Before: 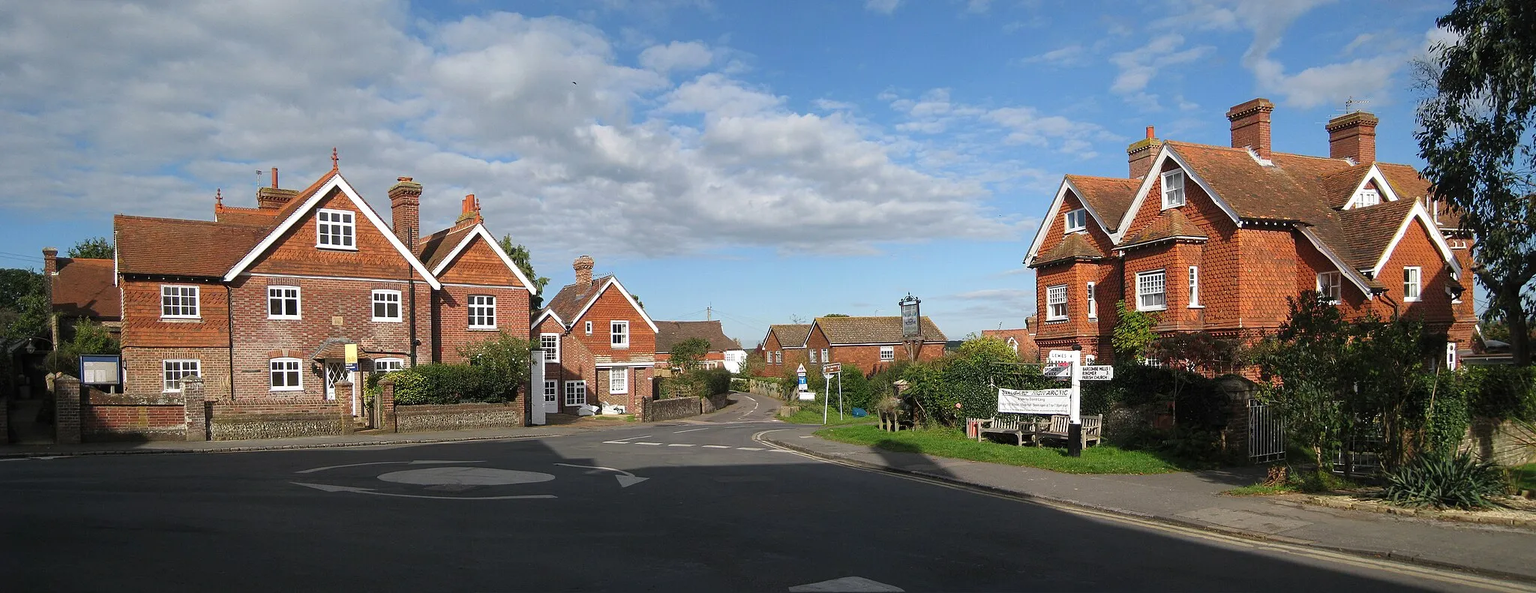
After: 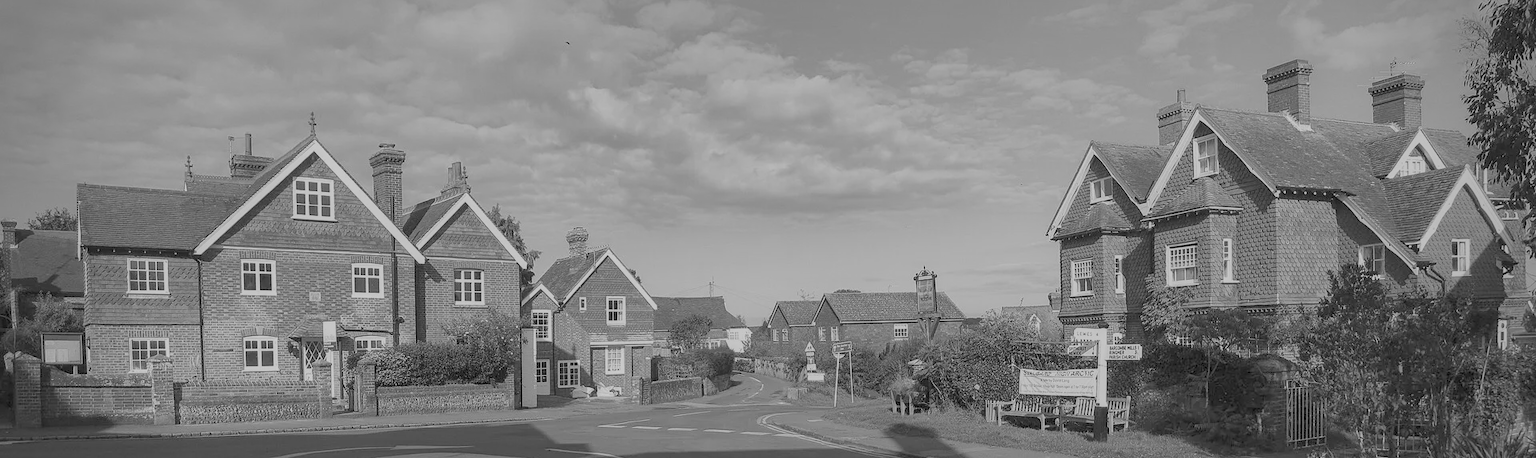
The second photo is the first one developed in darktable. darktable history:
shadows and highlights: on, module defaults
vignetting: unbound false
crop: left 2.737%, top 7.287%, right 3.421%, bottom 20.179%
color balance rgb: shadows lift › chroma 1%, shadows lift › hue 113°, highlights gain › chroma 0.2%, highlights gain › hue 333°, perceptual saturation grading › global saturation 20%, perceptual saturation grading › highlights -50%, perceptual saturation grading › shadows 25%, contrast -30%
monochrome: a 14.95, b -89.96
contrast brightness saturation: brightness 0.15
local contrast: on, module defaults
